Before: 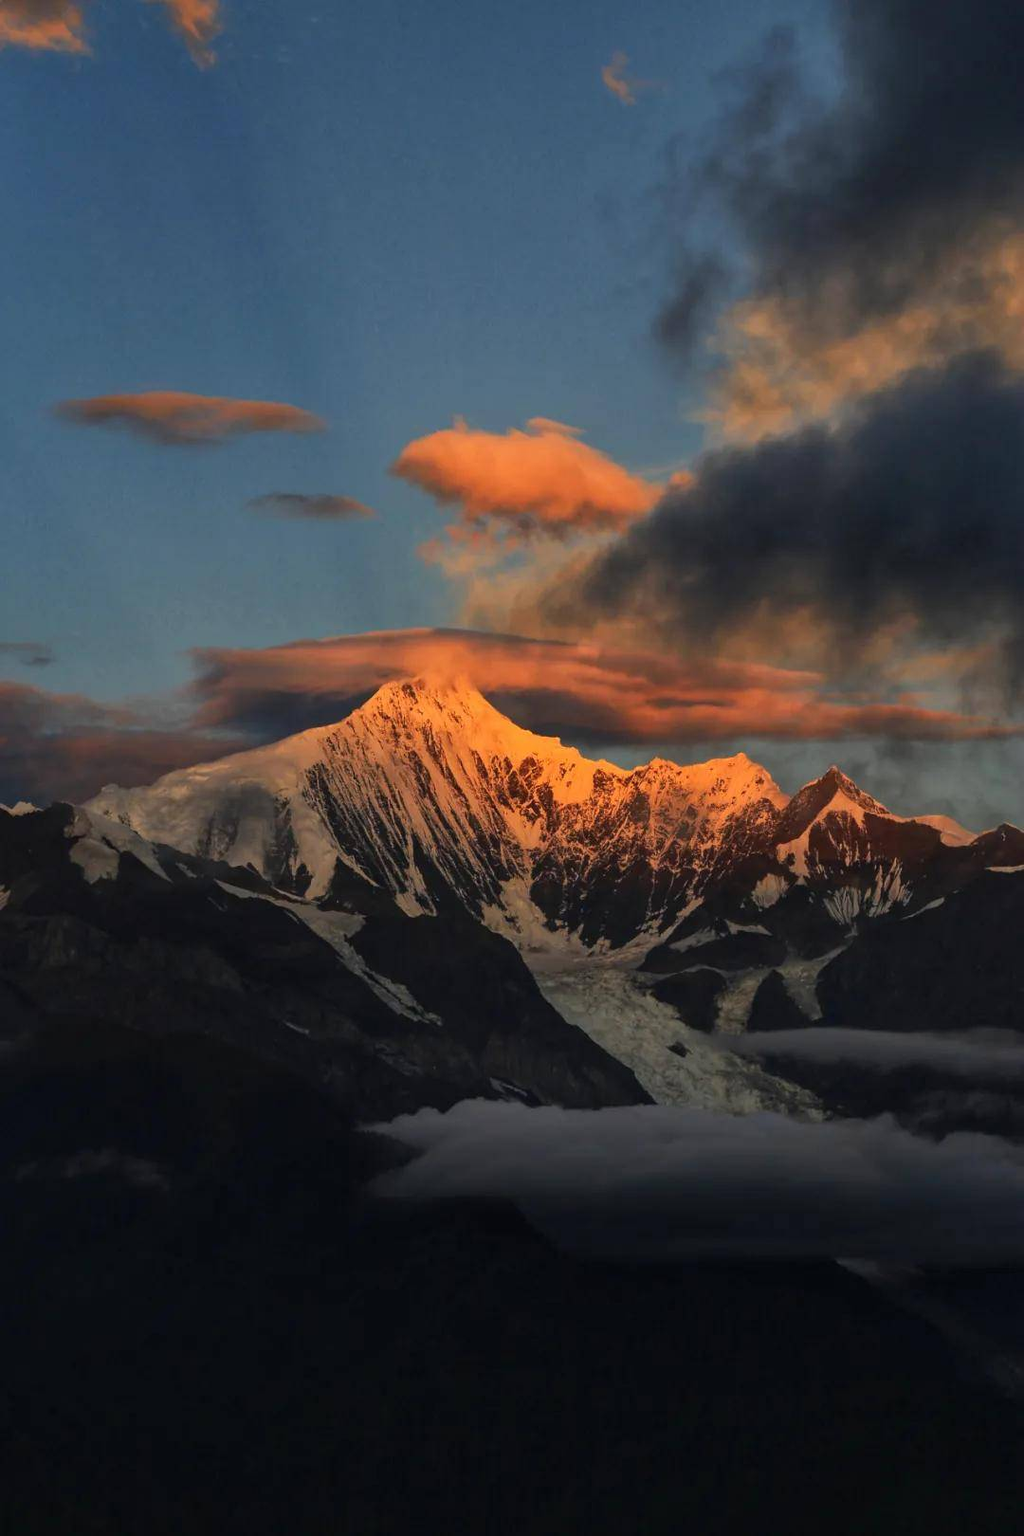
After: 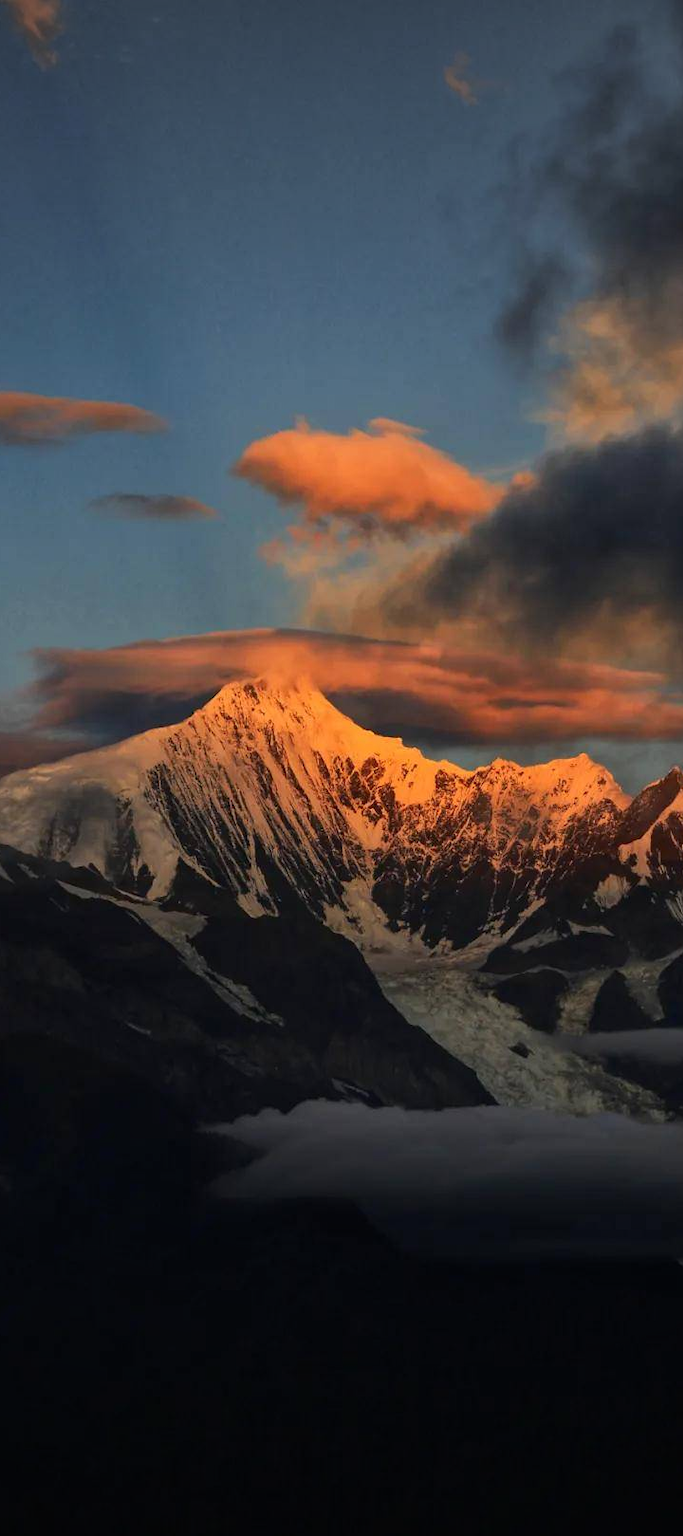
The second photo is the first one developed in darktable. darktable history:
shadows and highlights: shadows -30, highlights 30
vignetting: fall-off radius 100%, width/height ratio 1.337
crop and rotate: left 15.546%, right 17.787%
